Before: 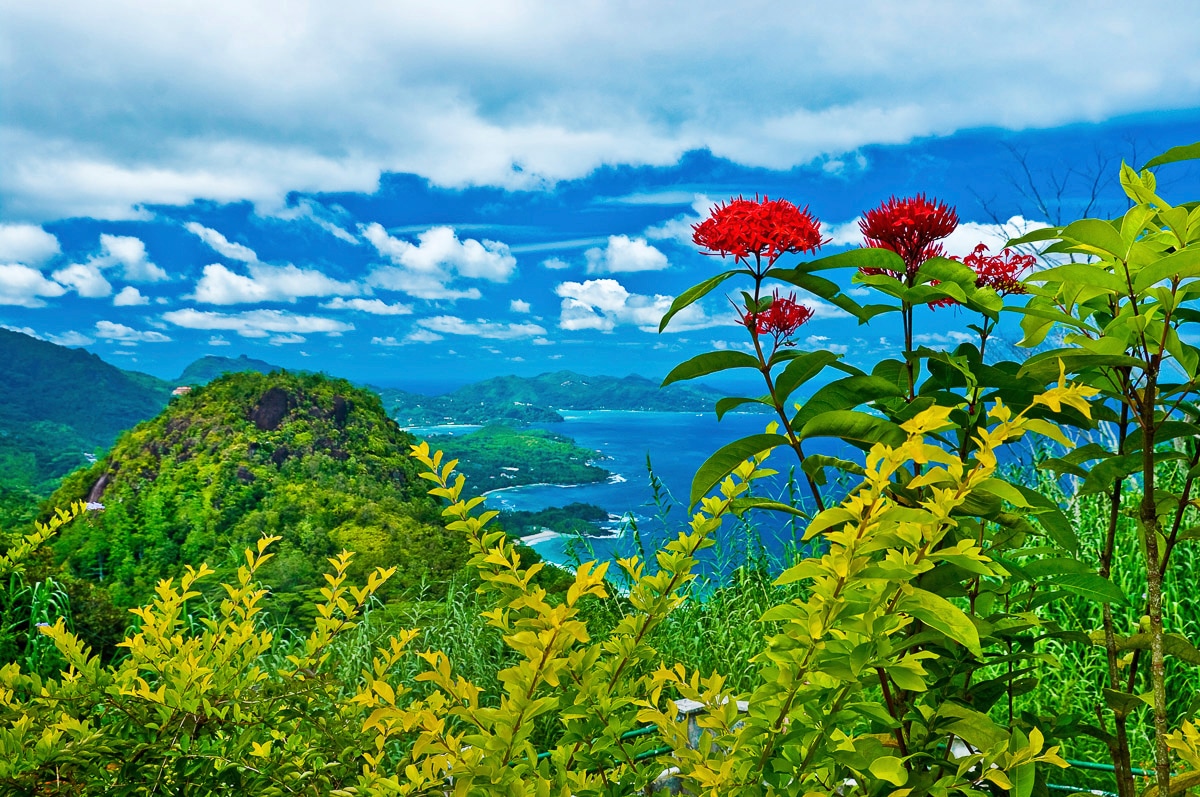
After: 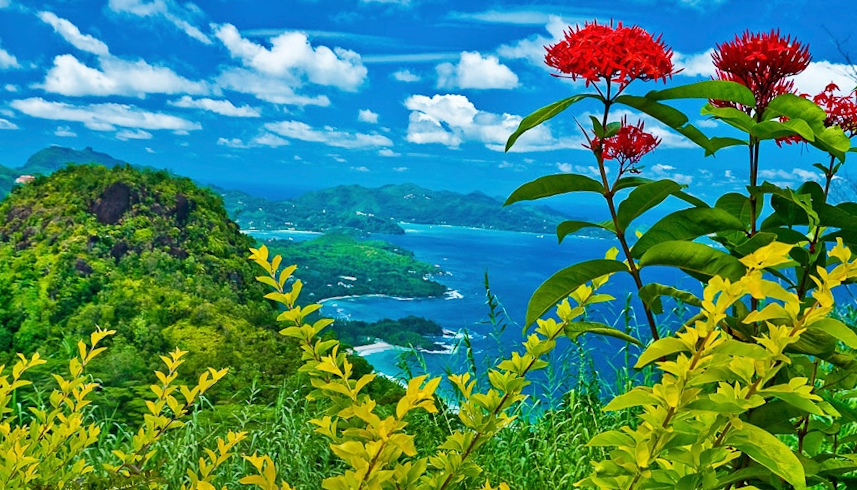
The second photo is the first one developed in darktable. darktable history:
crop and rotate: angle -3.64°, left 9.734%, top 20.84%, right 12.124%, bottom 11.854%
